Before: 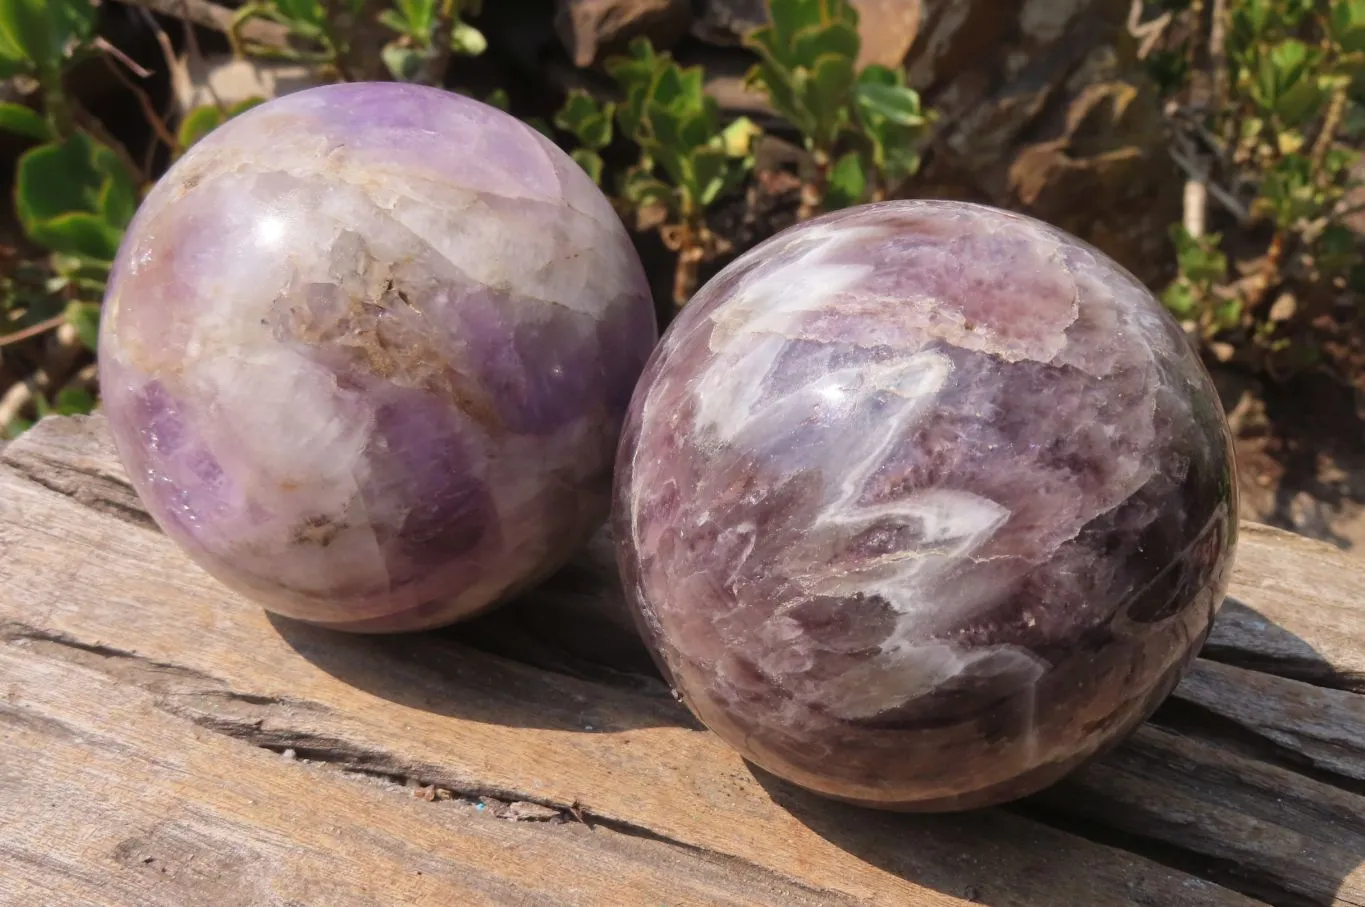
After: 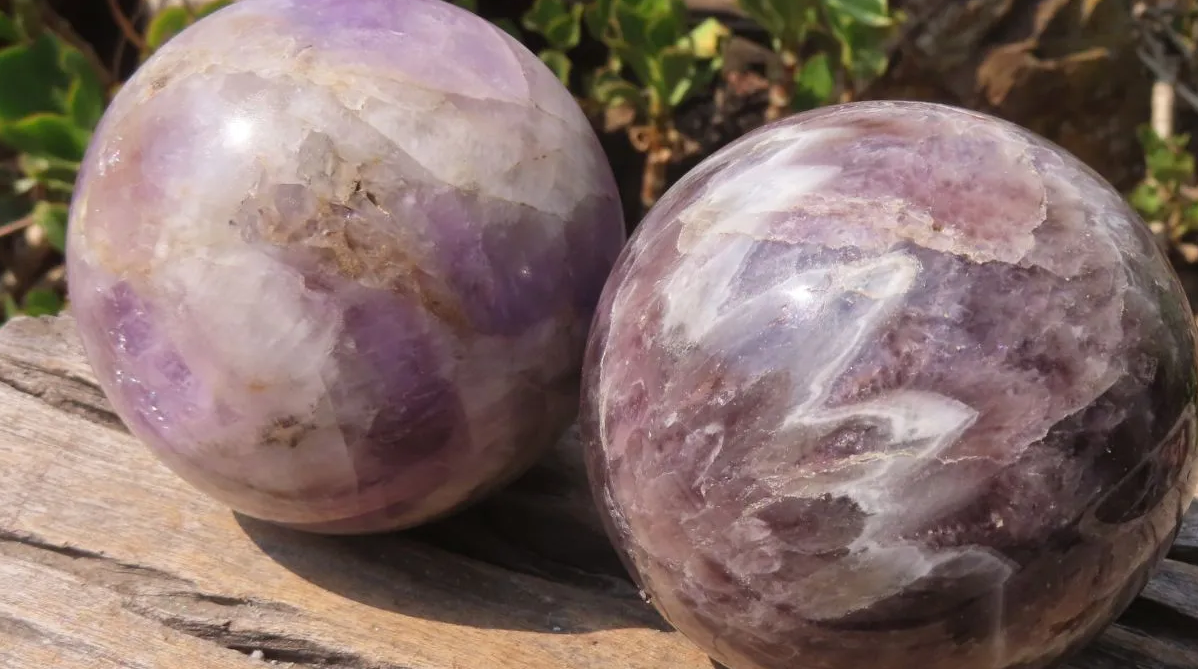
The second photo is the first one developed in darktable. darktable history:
crop and rotate: left 2.387%, top 11.019%, right 9.789%, bottom 15.221%
